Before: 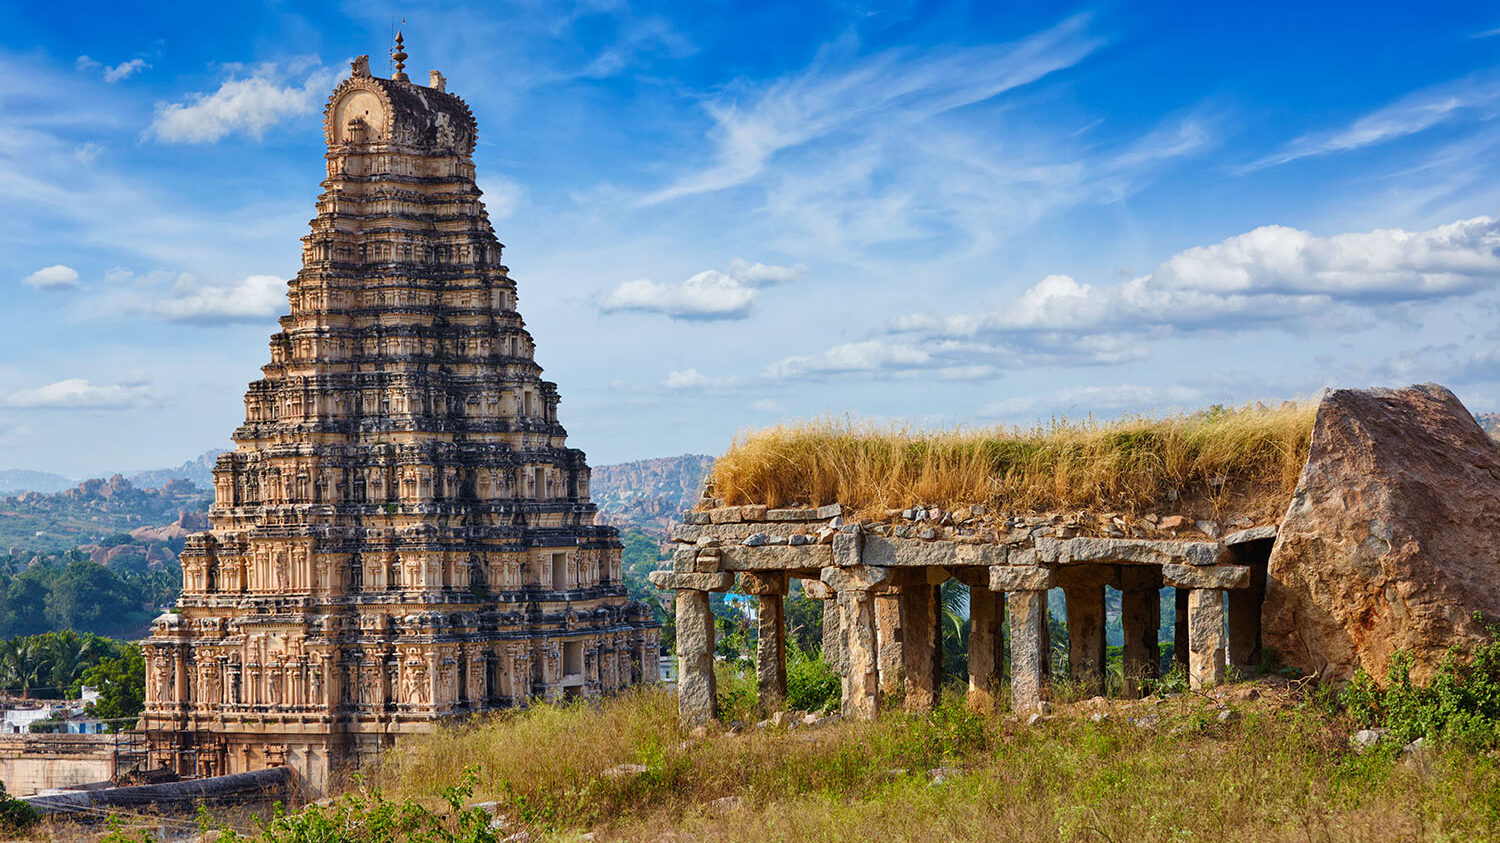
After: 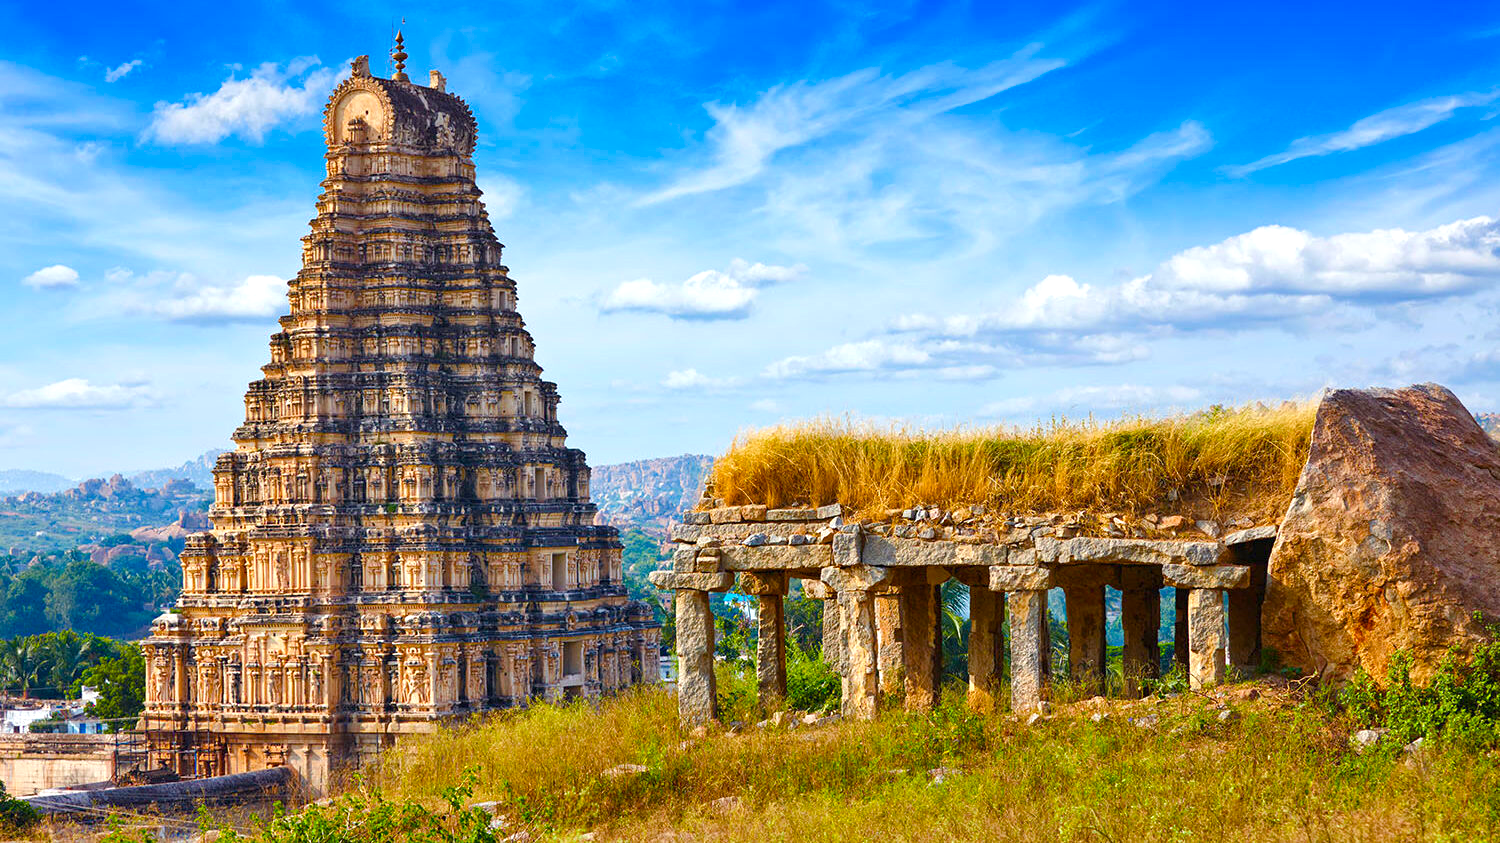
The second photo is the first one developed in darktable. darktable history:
color balance rgb: shadows lift › luminance -9.737%, linear chroma grading › shadows 31.718%, linear chroma grading › global chroma -1.798%, linear chroma grading › mid-tones 3.718%, perceptual saturation grading › global saturation 19.67%, perceptual brilliance grading › global brilliance 17.17%, contrast -10.085%
